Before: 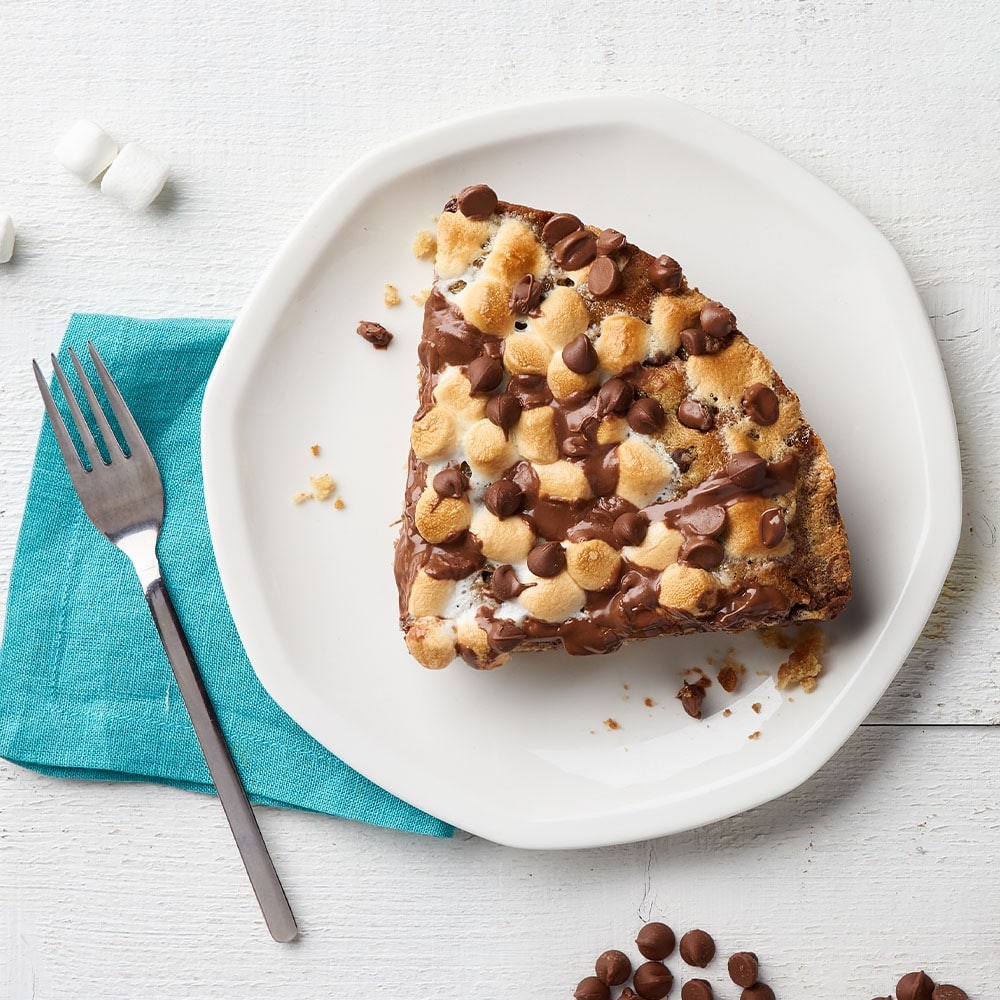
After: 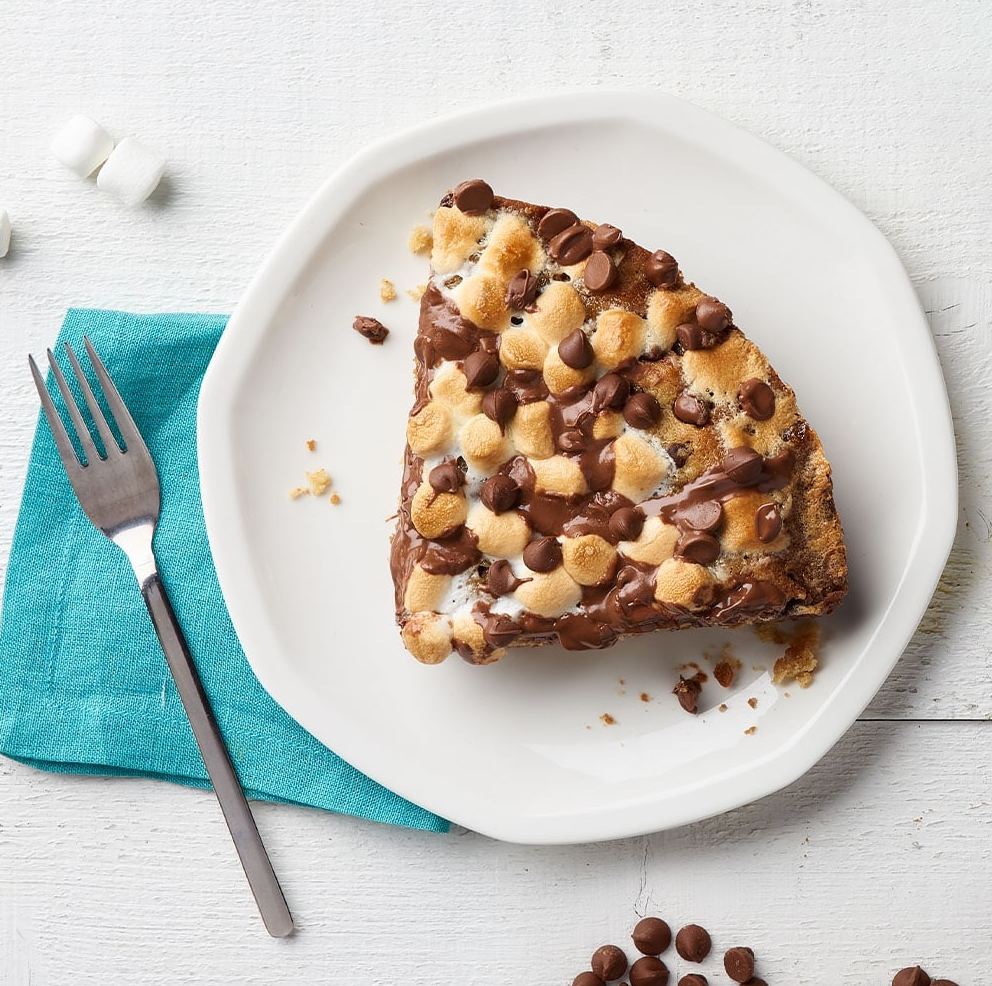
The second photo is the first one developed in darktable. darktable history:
crop: left 0.478%, top 0.543%, right 0.144%, bottom 0.821%
